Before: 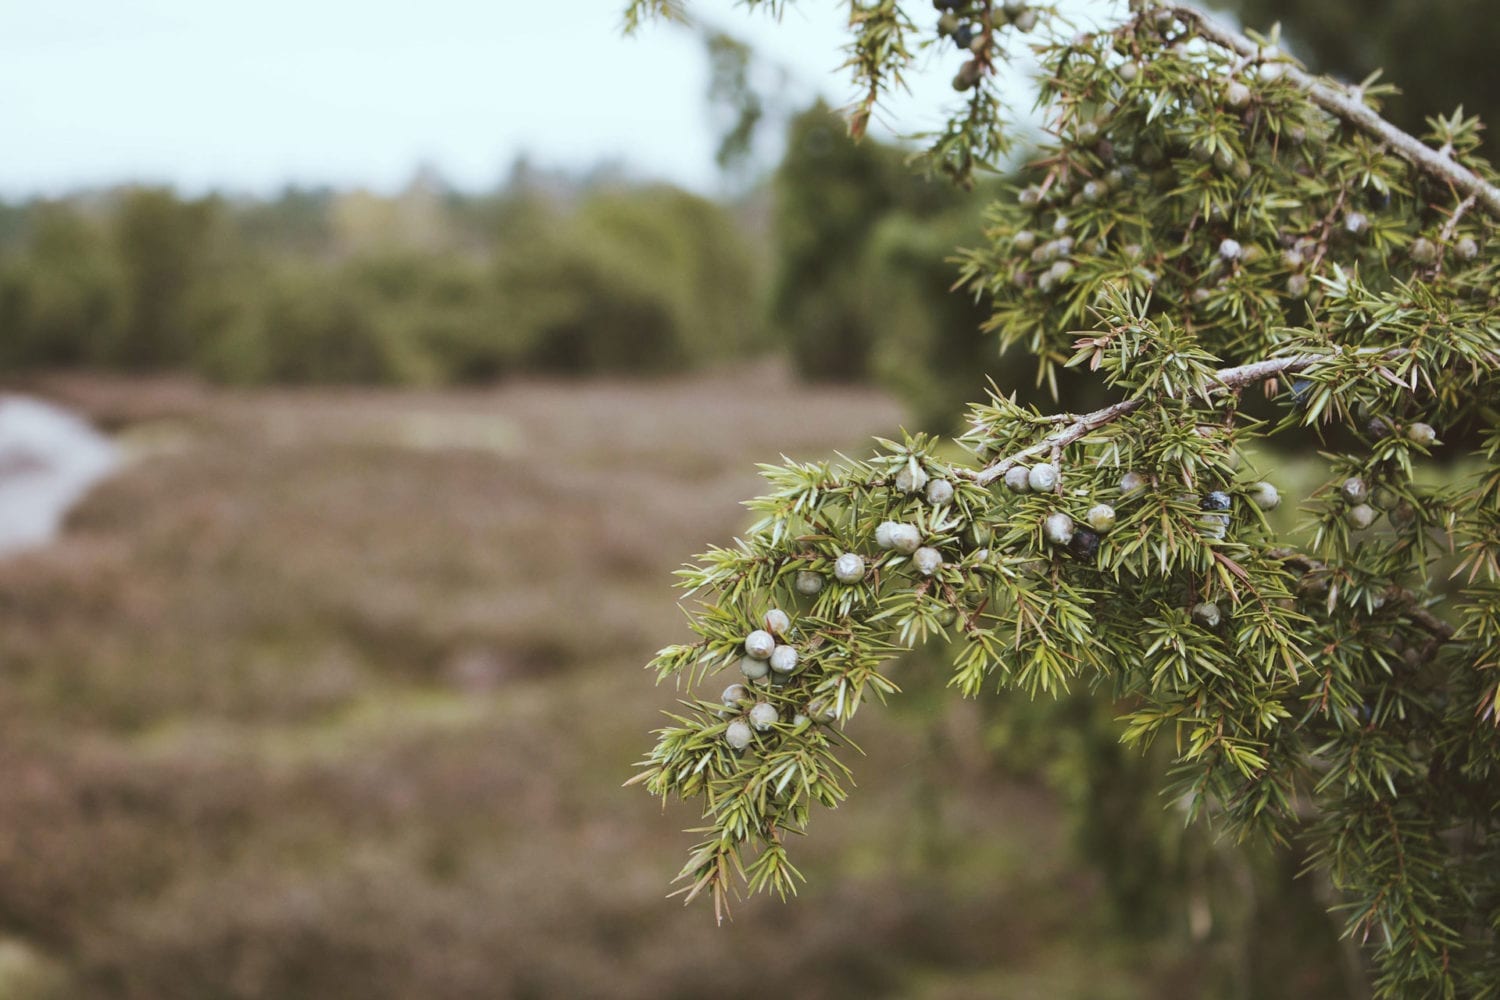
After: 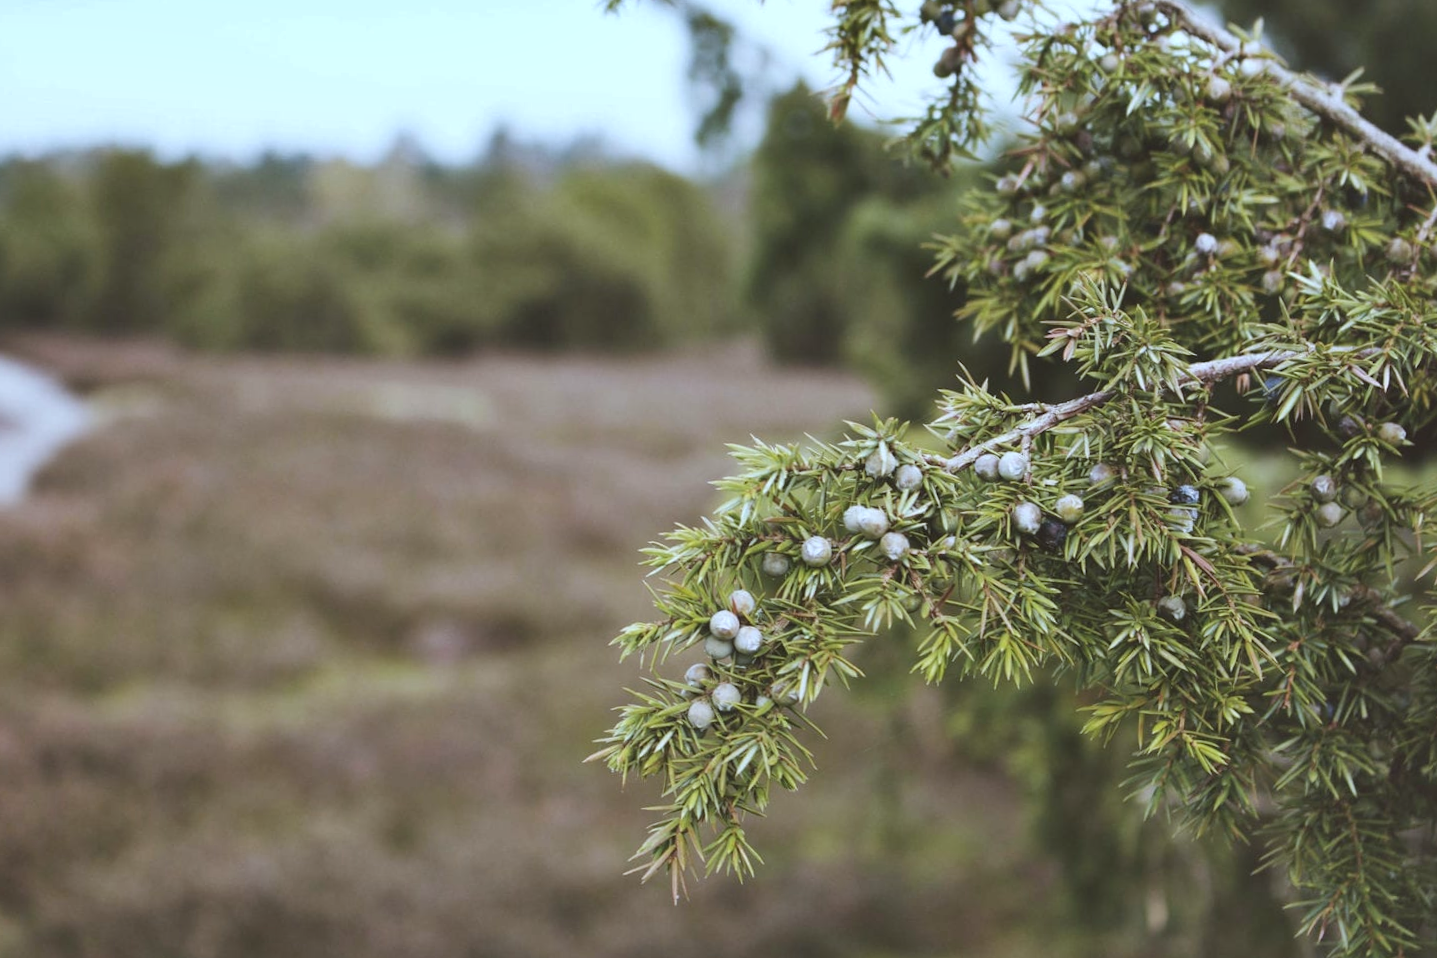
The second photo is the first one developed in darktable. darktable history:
exposure: black level correction -0.005, exposure 0.054 EV, compensate highlight preservation false
white balance: red 0.954, blue 1.079
shadows and highlights: soften with gaussian
crop and rotate: angle -1.69°
